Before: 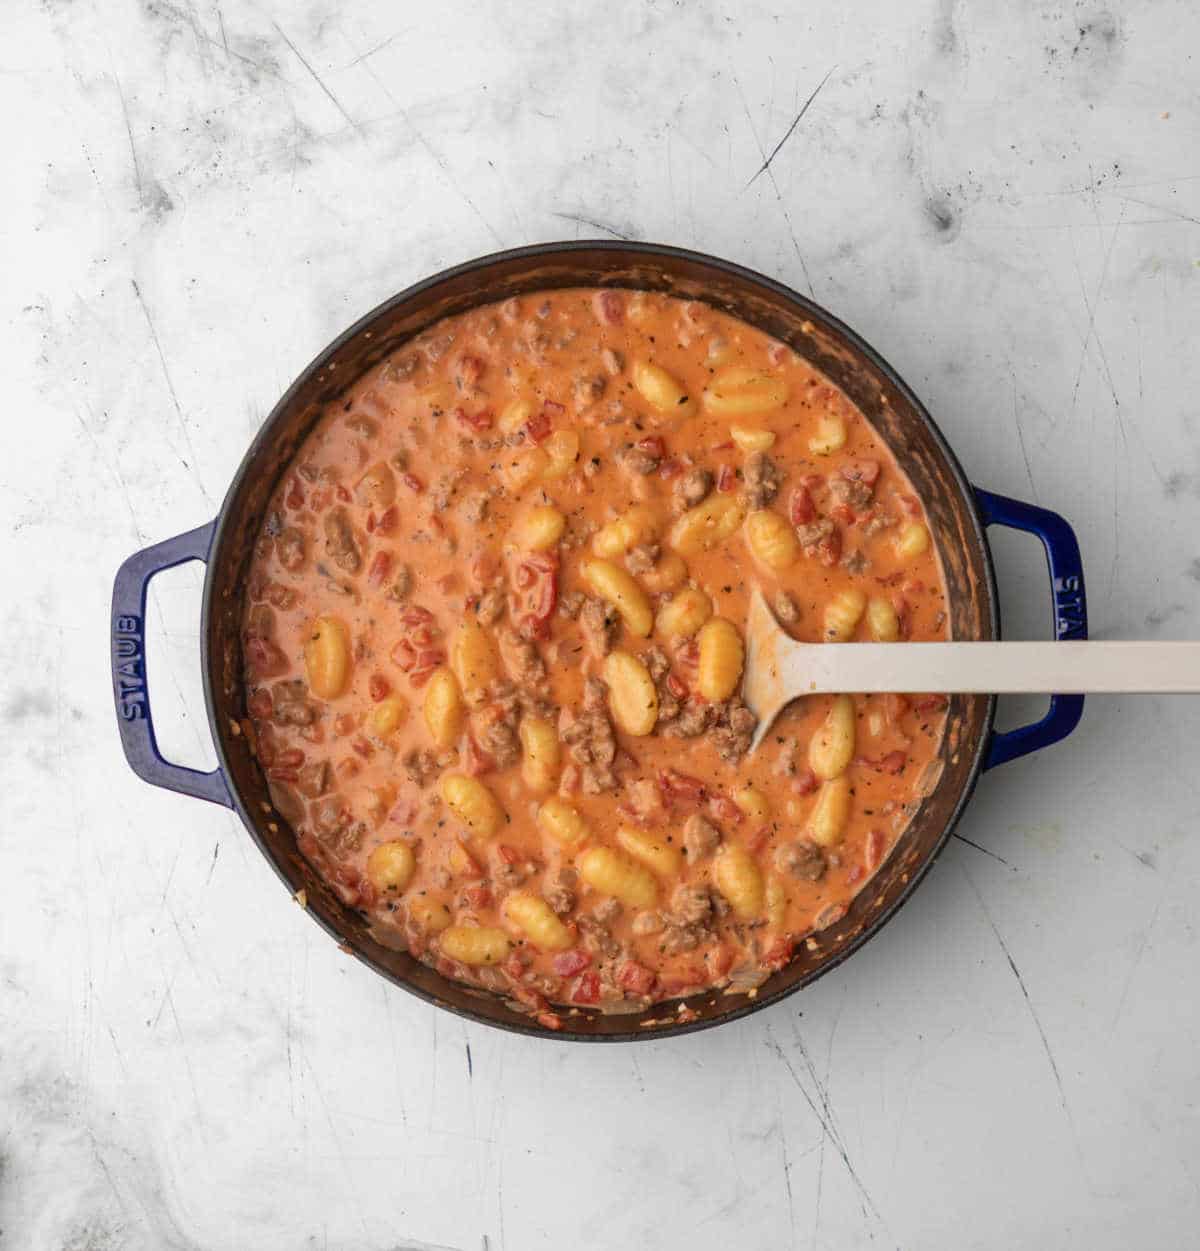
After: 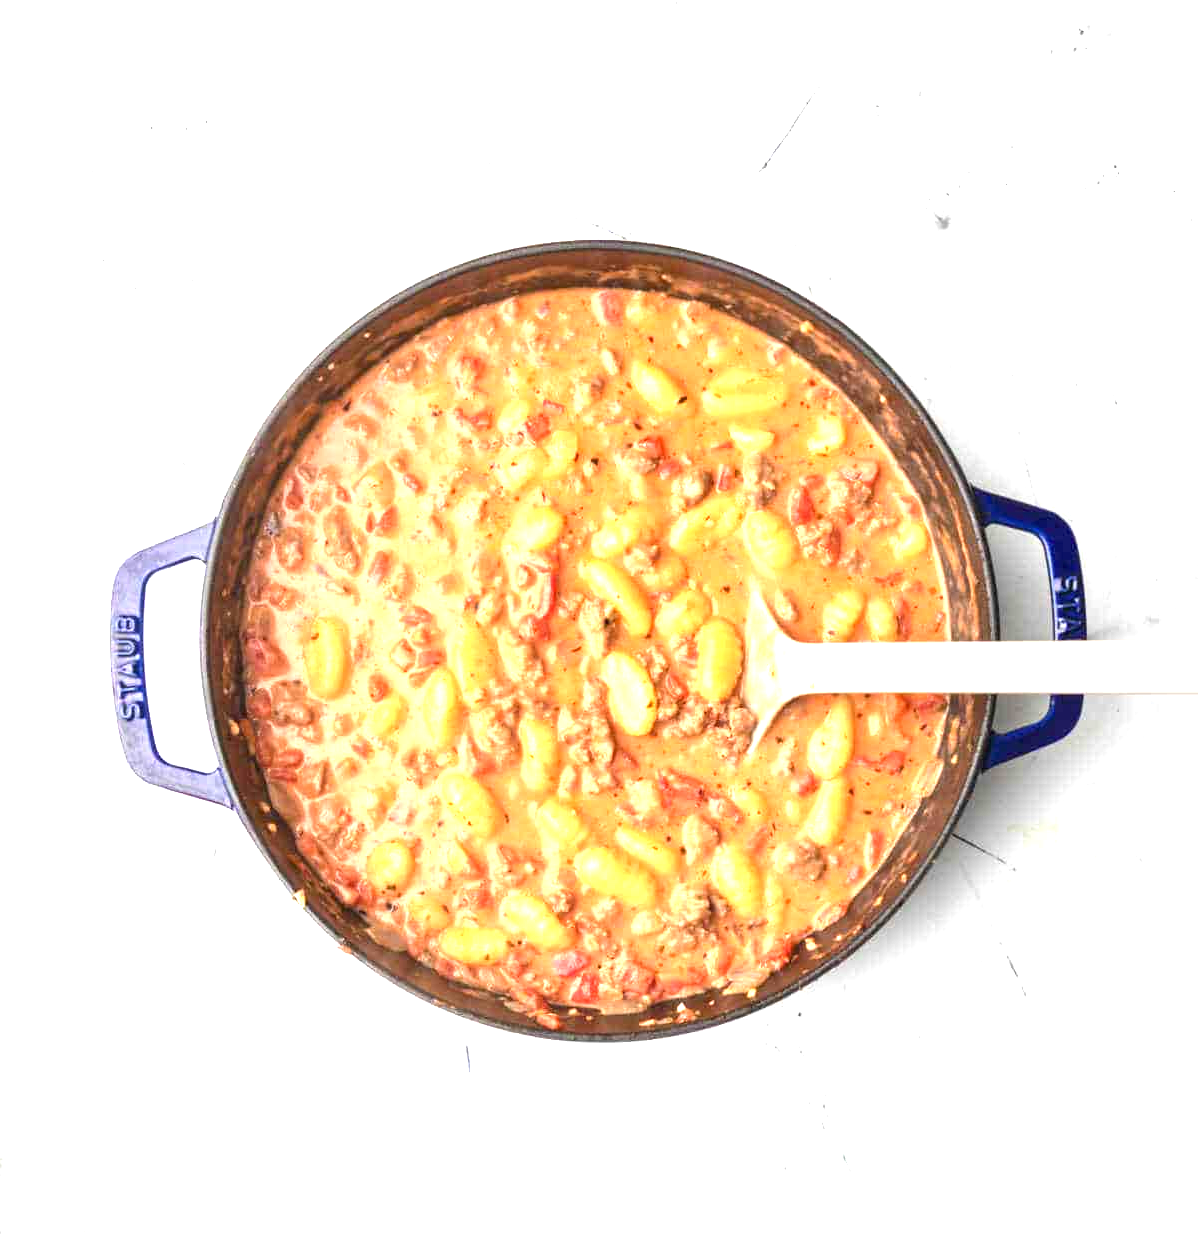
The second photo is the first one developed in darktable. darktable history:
exposure: black level correction 0, exposure 1.912 EV, compensate highlight preservation false
crop: left 0.098%
